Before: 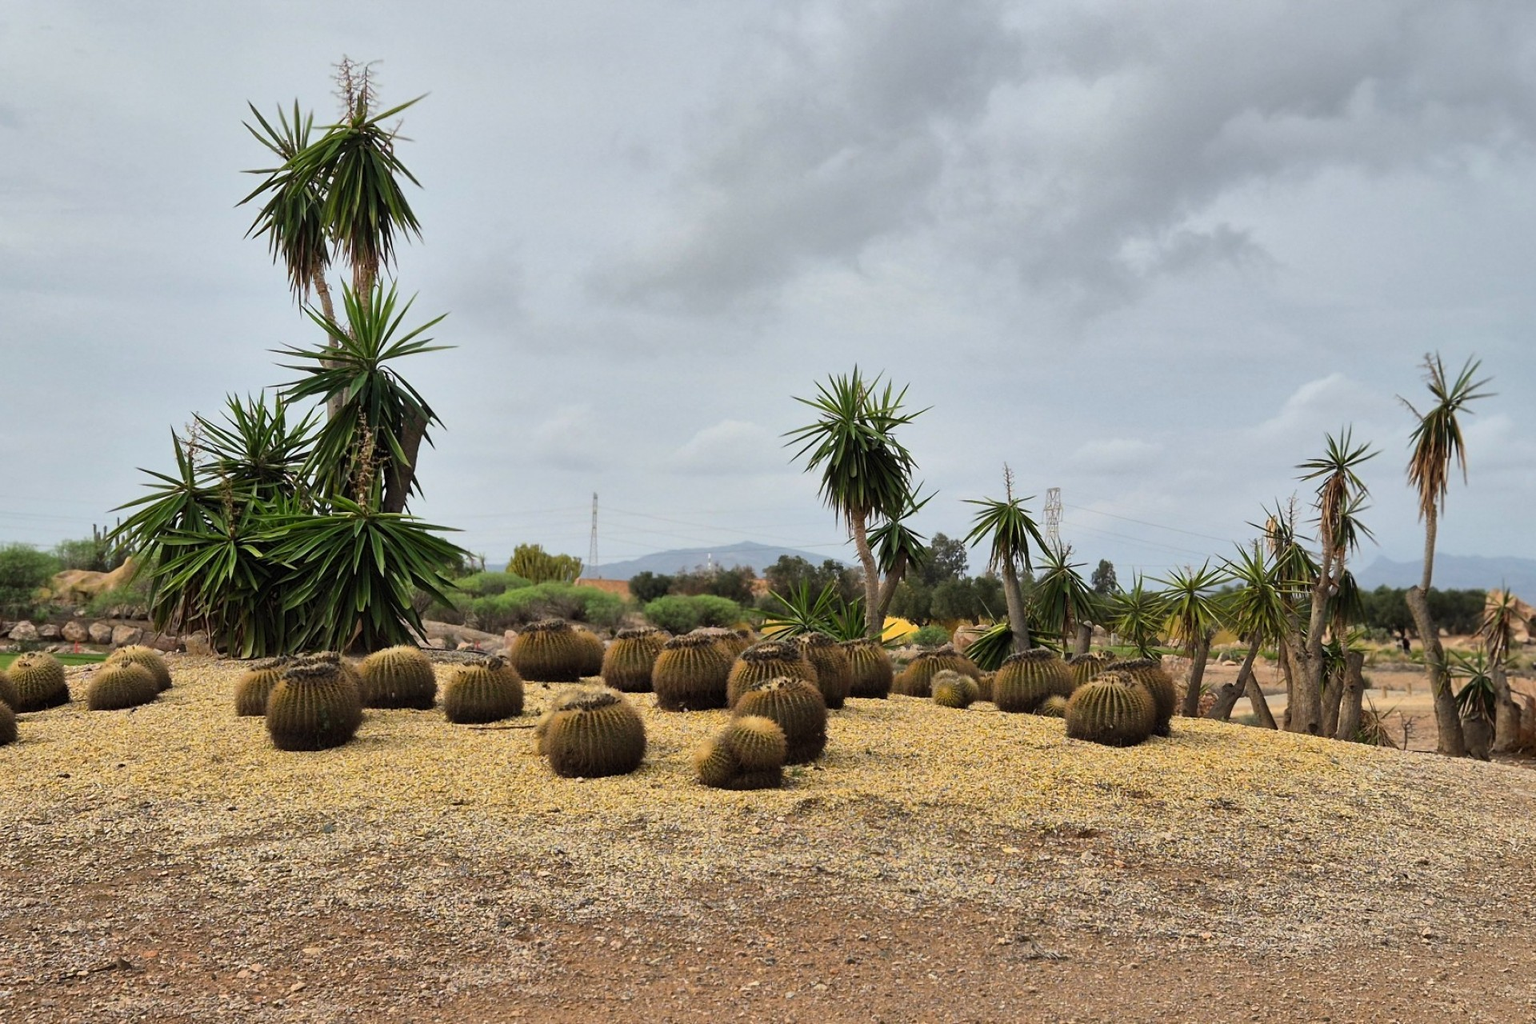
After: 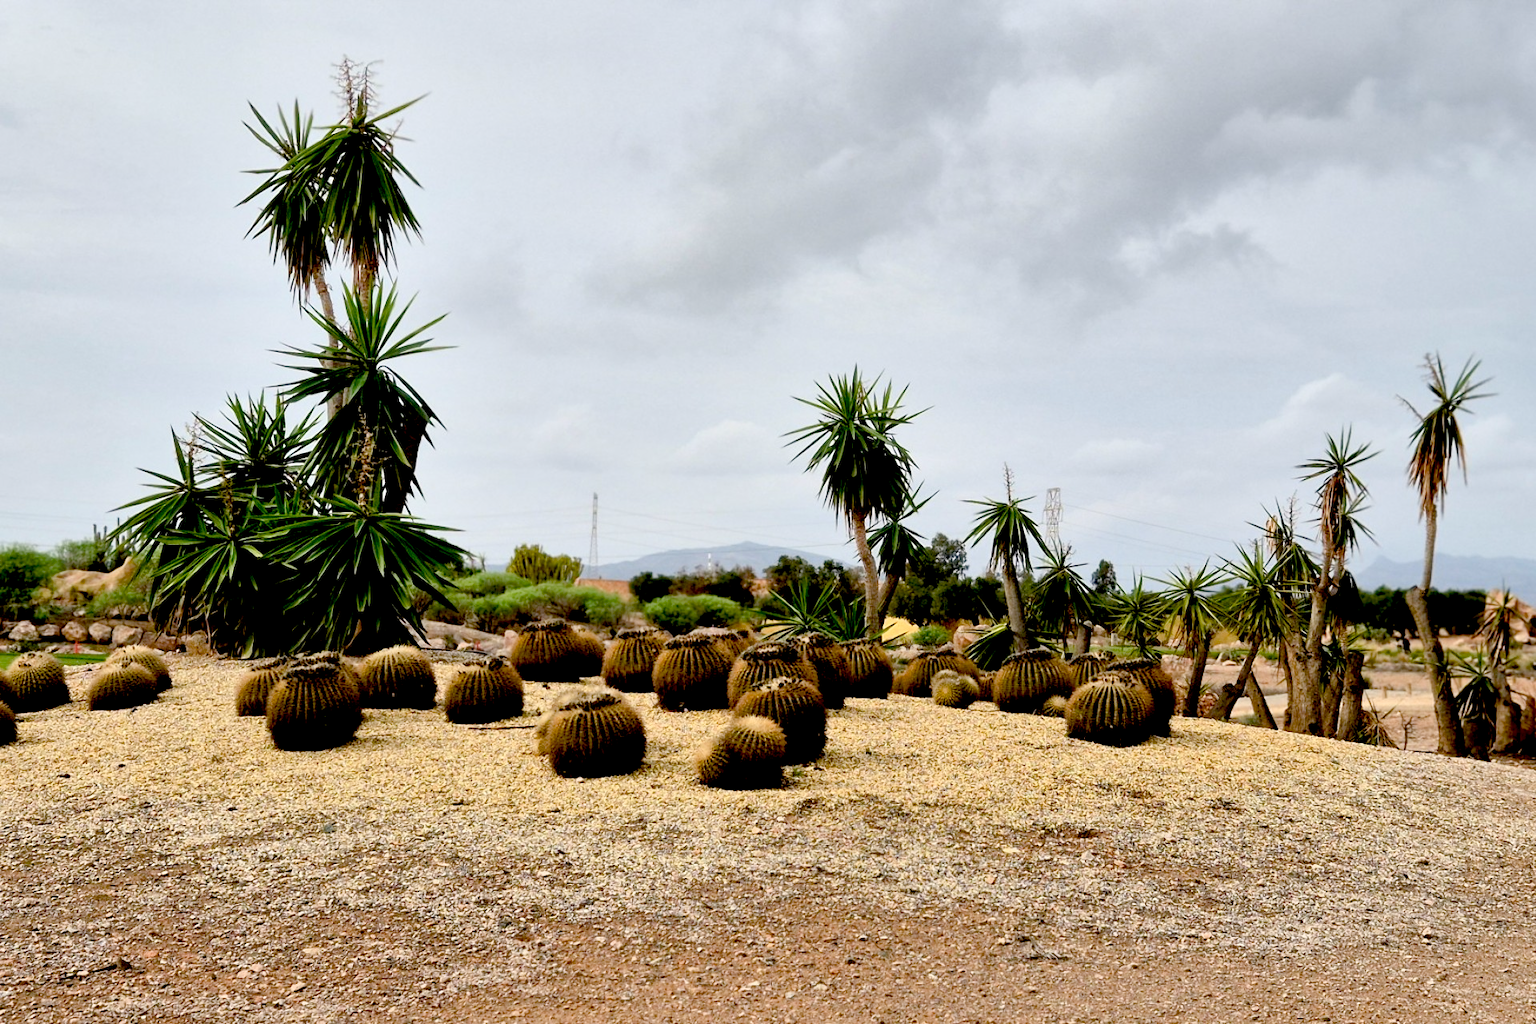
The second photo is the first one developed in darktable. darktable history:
haze removal: strength -0.05
contrast brightness saturation: contrast 0.1, brightness 0.02, saturation 0.02
exposure: black level correction 0.04, exposure 0.5 EV, compensate highlight preservation false
color balance rgb: shadows lift › chroma 1%, shadows lift › hue 113°, highlights gain › chroma 0.2%, highlights gain › hue 333°, perceptual saturation grading › global saturation 20%, perceptual saturation grading › highlights -50%, perceptual saturation grading › shadows 25%, contrast -10%
